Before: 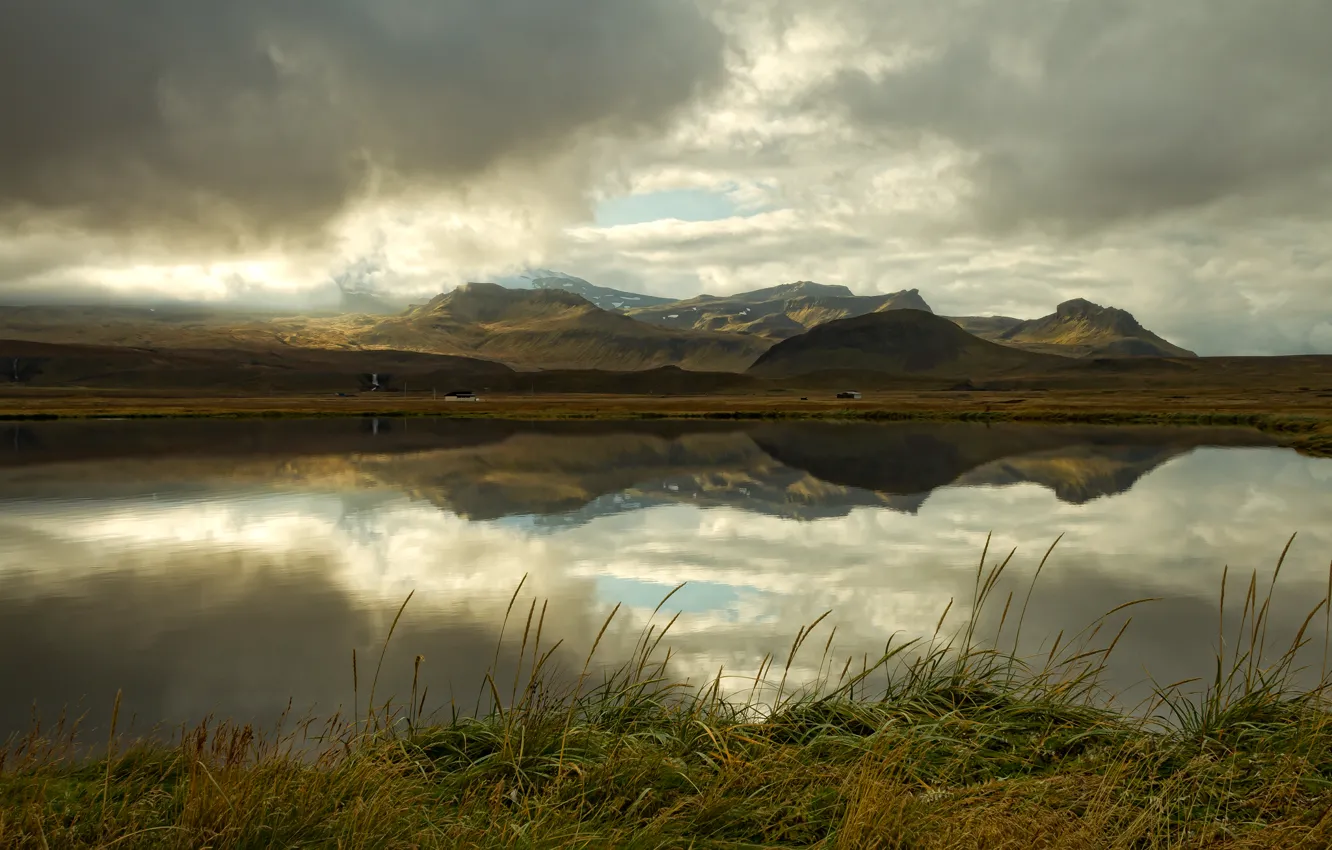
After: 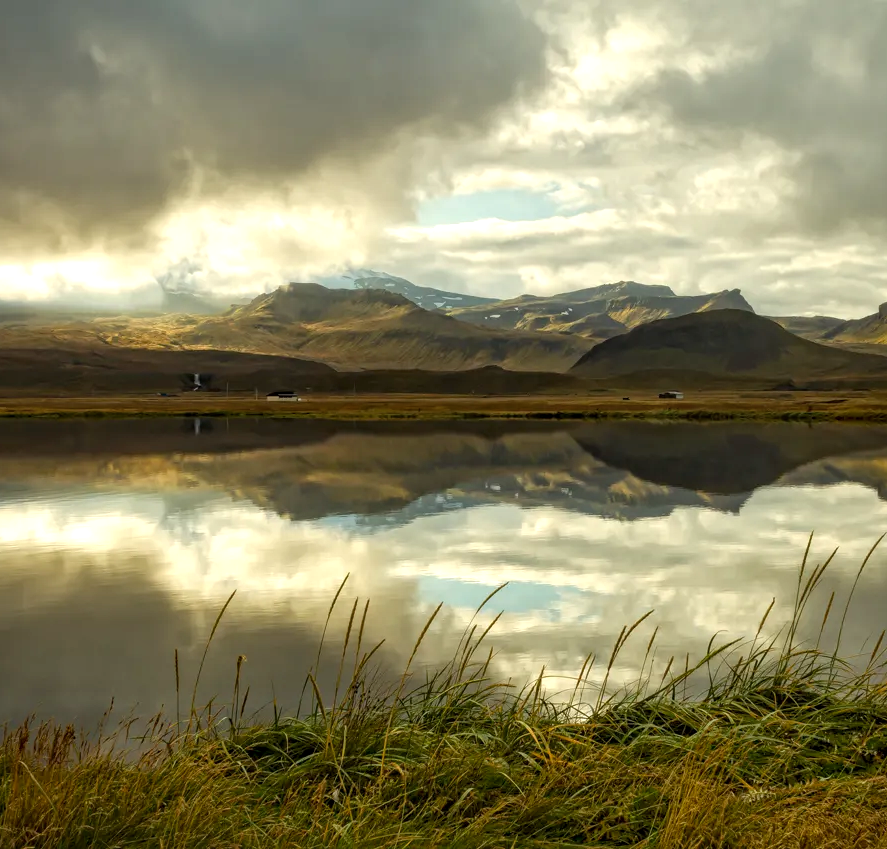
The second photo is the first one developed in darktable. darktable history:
local contrast: on, module defaults
exposure: exposure 0.3 EV, compensate highlight preservation false
crop and rotate: left 13.409%, right 19.924%
color balance rgb: perceptual saturation grading › global saturation 10%
